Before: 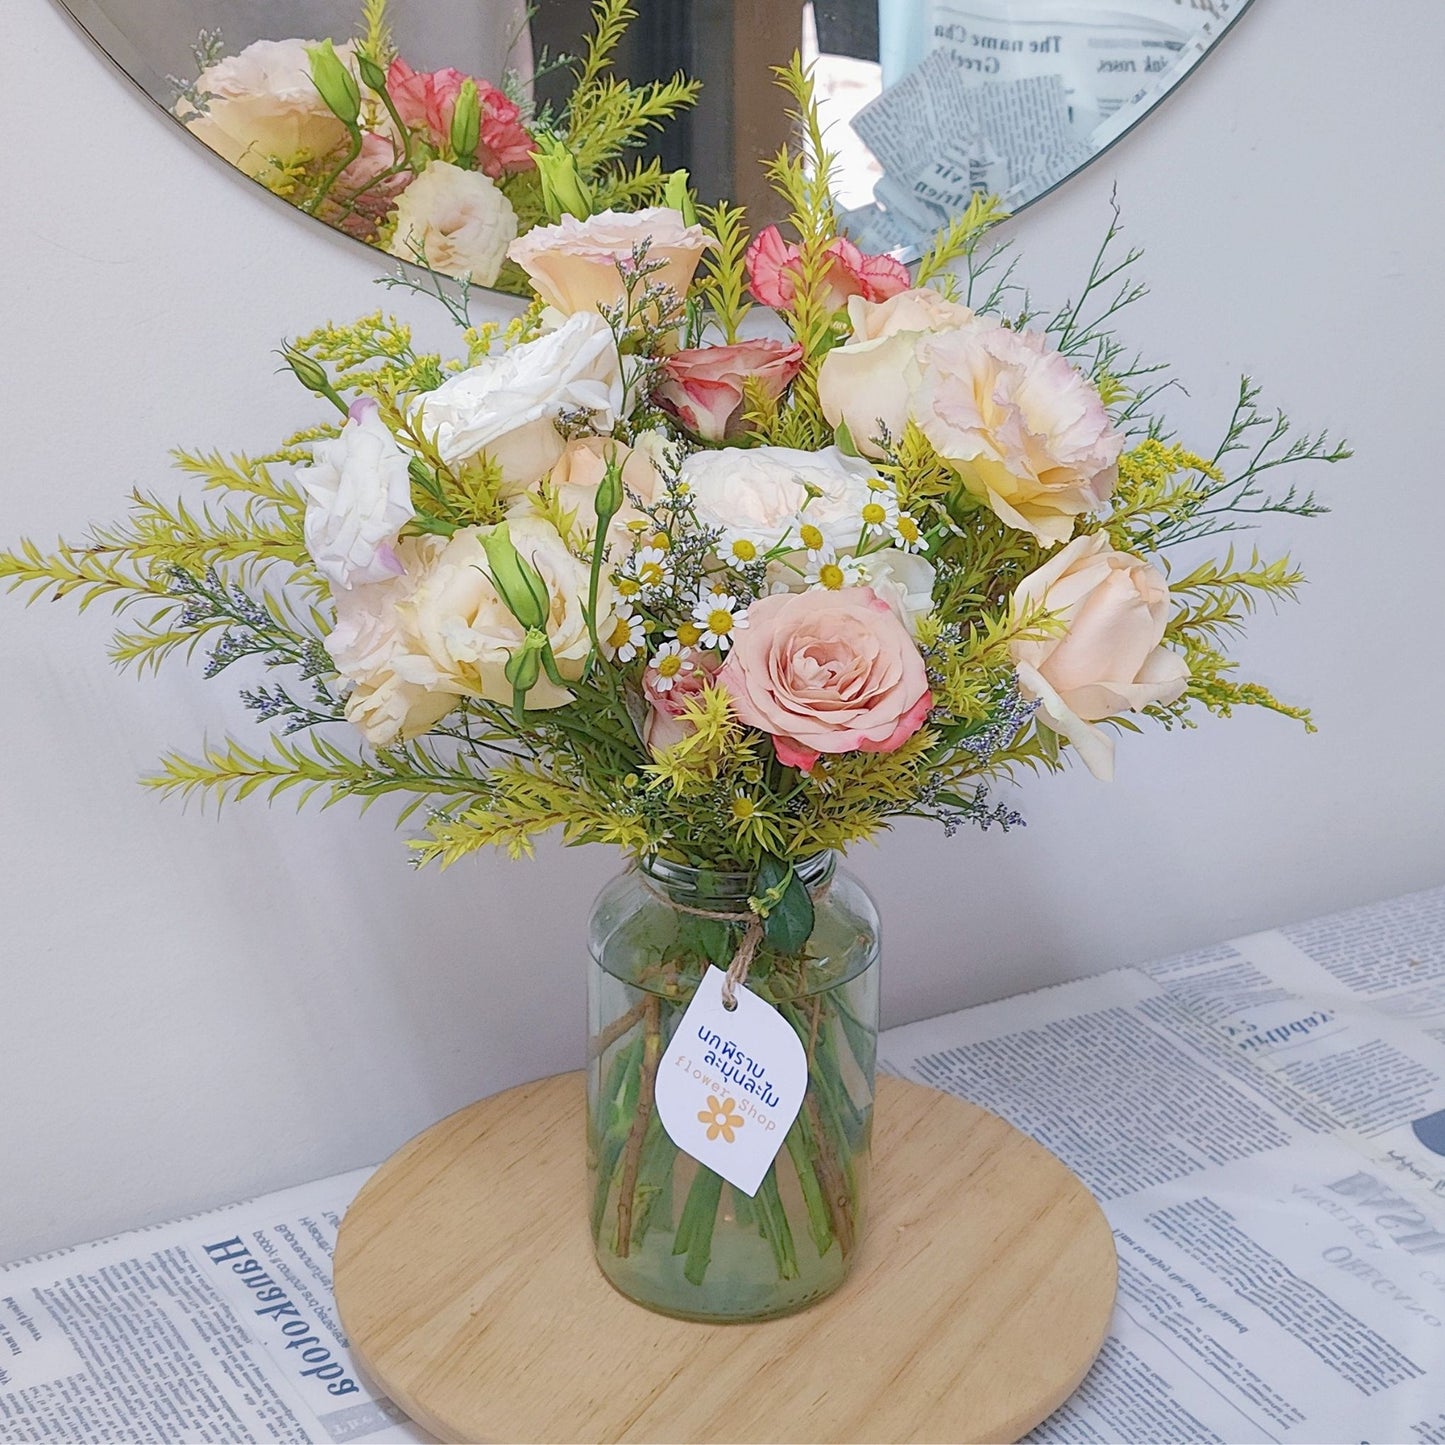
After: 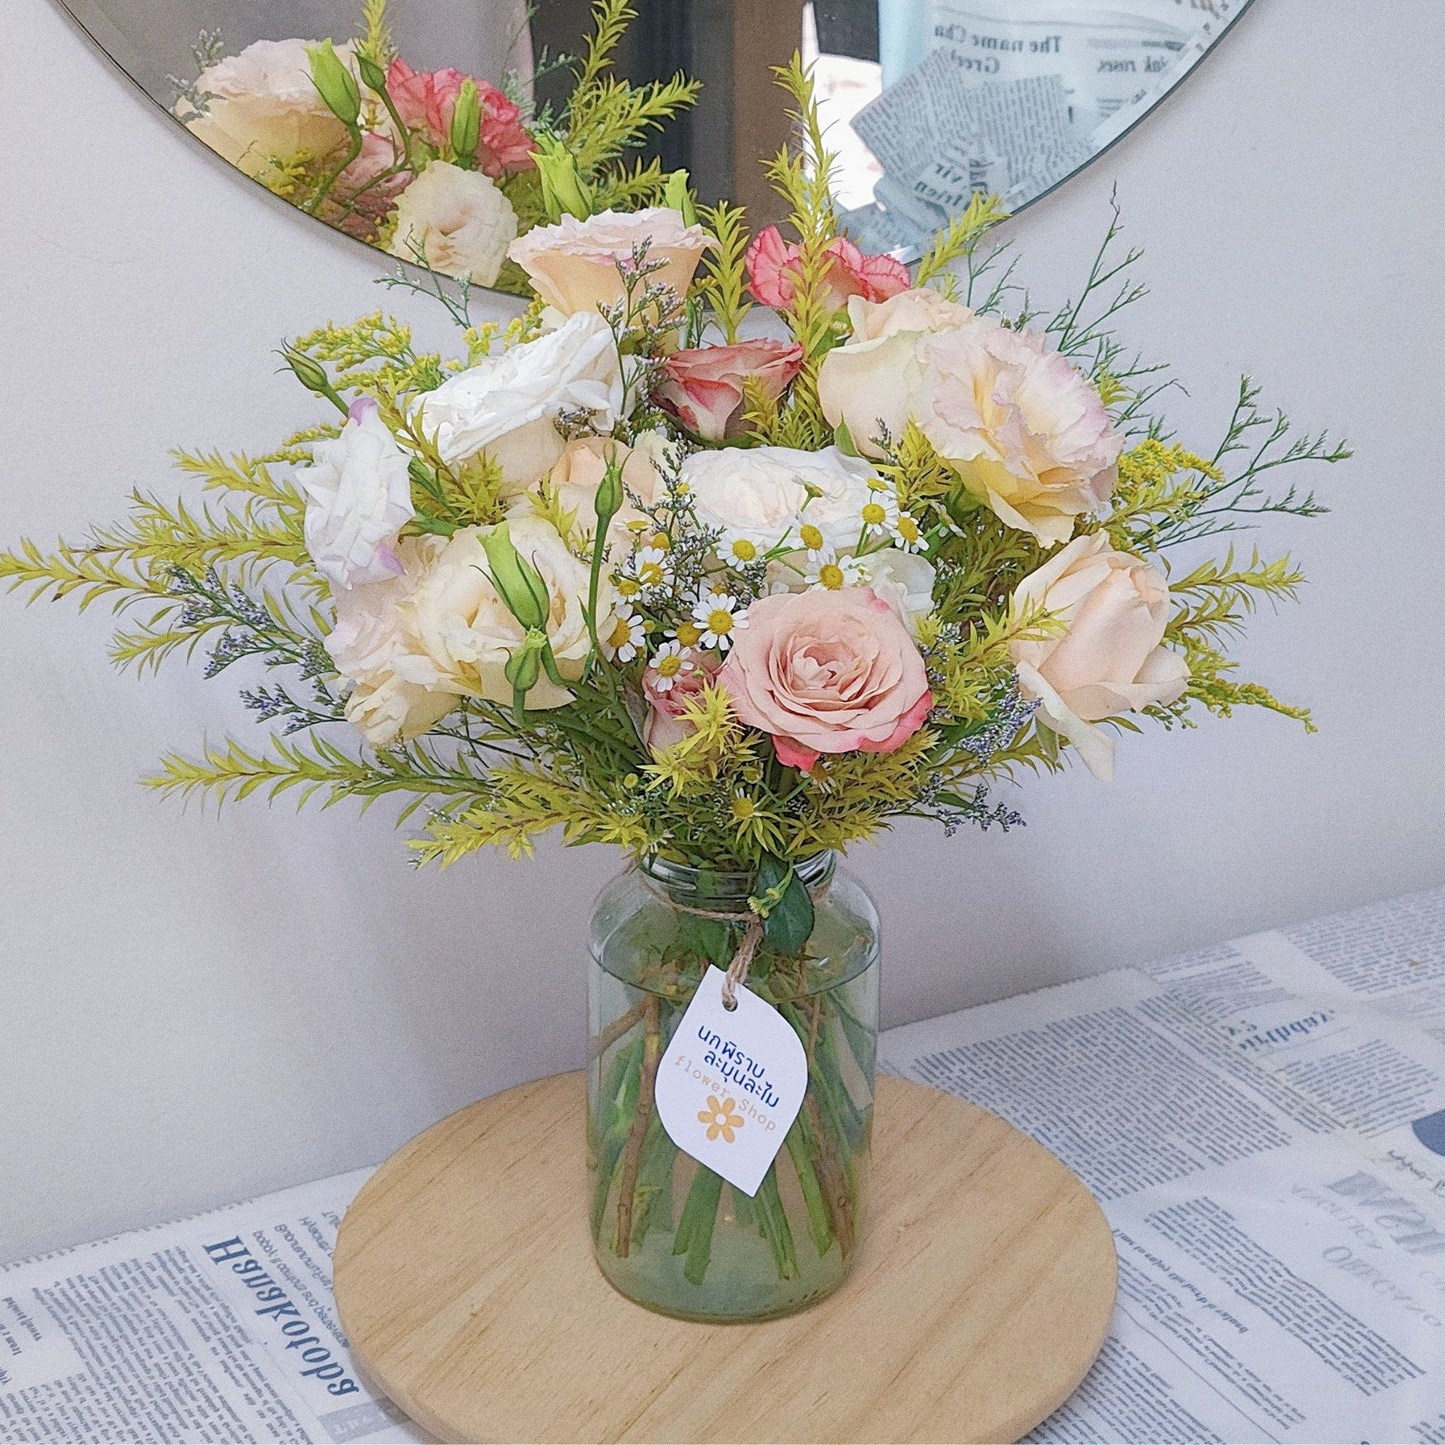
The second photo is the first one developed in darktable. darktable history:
color zones: curves: ch0 [(0, 0.5) (0.143, 0.52) (0.286, 0.5) (0.429, 0.5) (0.571, 0.5) (0.714, 0.5) (0.857, 0.5) (1, 0.5)]; ch1 [(0, 0.489) (0.155, 0.45) (0.286, 0.466) (0.429, 0.5) (0.571, 0.5) (0.714, 0.5) (0.857, 0.5) (1, 0.489)]
grain: coarseness 0.47 ISO
